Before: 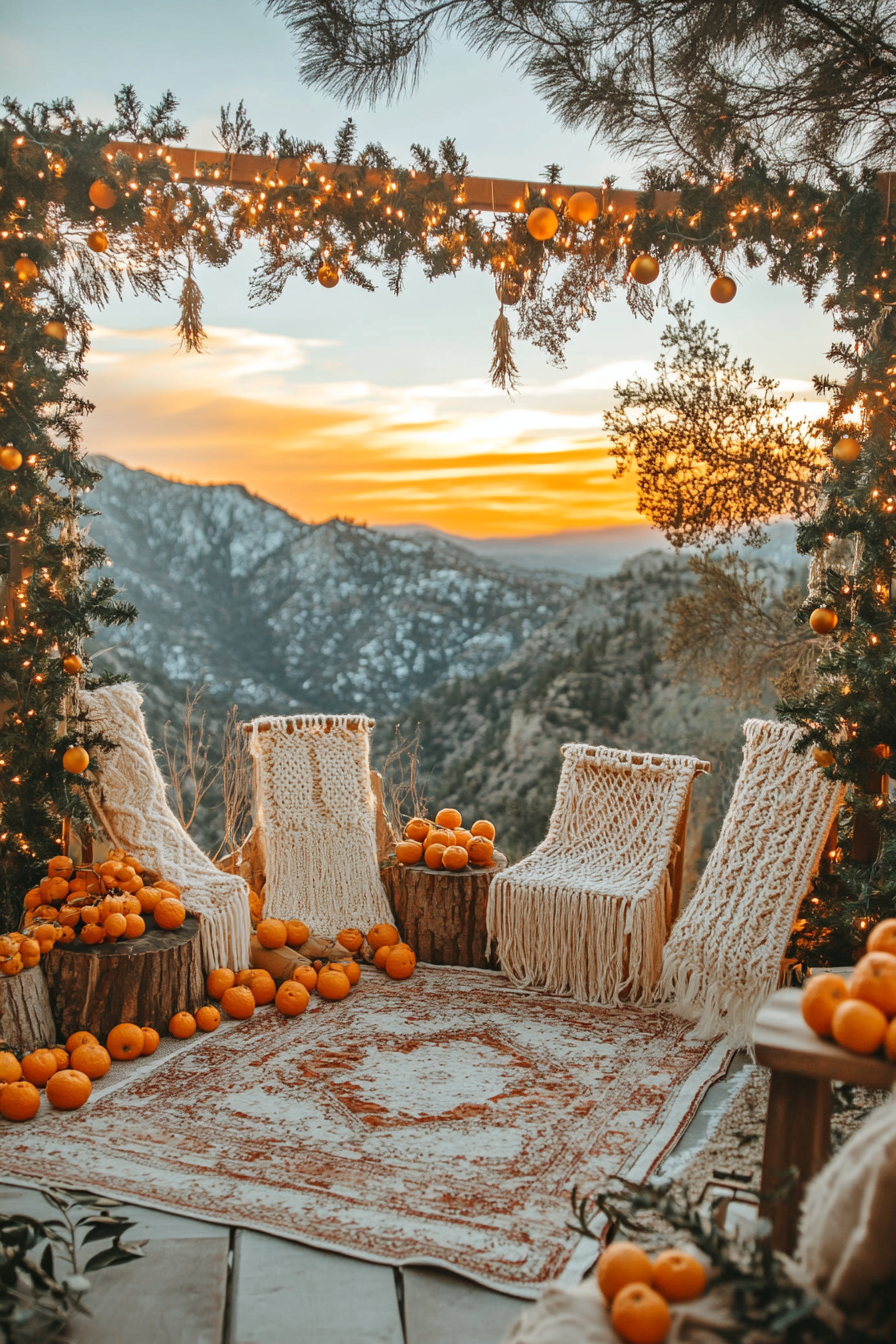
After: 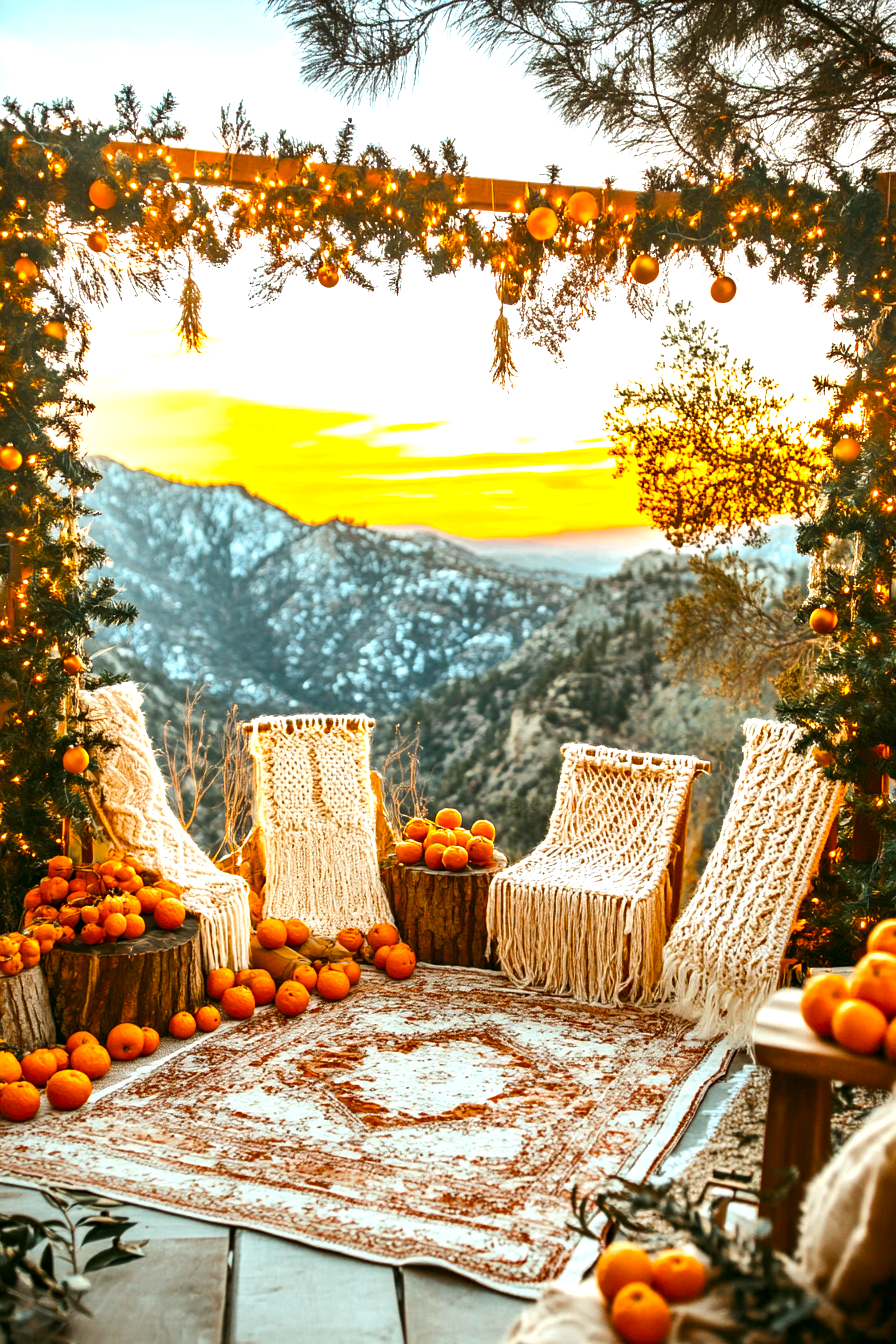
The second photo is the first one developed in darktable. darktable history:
contrast brightness saturation: contrast 0.042, saturation 0.155
color balance rgb: shadows lift › luminance -20.274%, global offset › luminance -0.504%, linear chroma grading › global chroma 9.012%, perceptual saturation grading › global saturation 25.752%, perceptual brilliance grading › highlights 47.584%, perceptual brilliance grading › mid-tones 21.568%, perceptual brilliance grading › shadows -6.145%, contrast -9.712%
